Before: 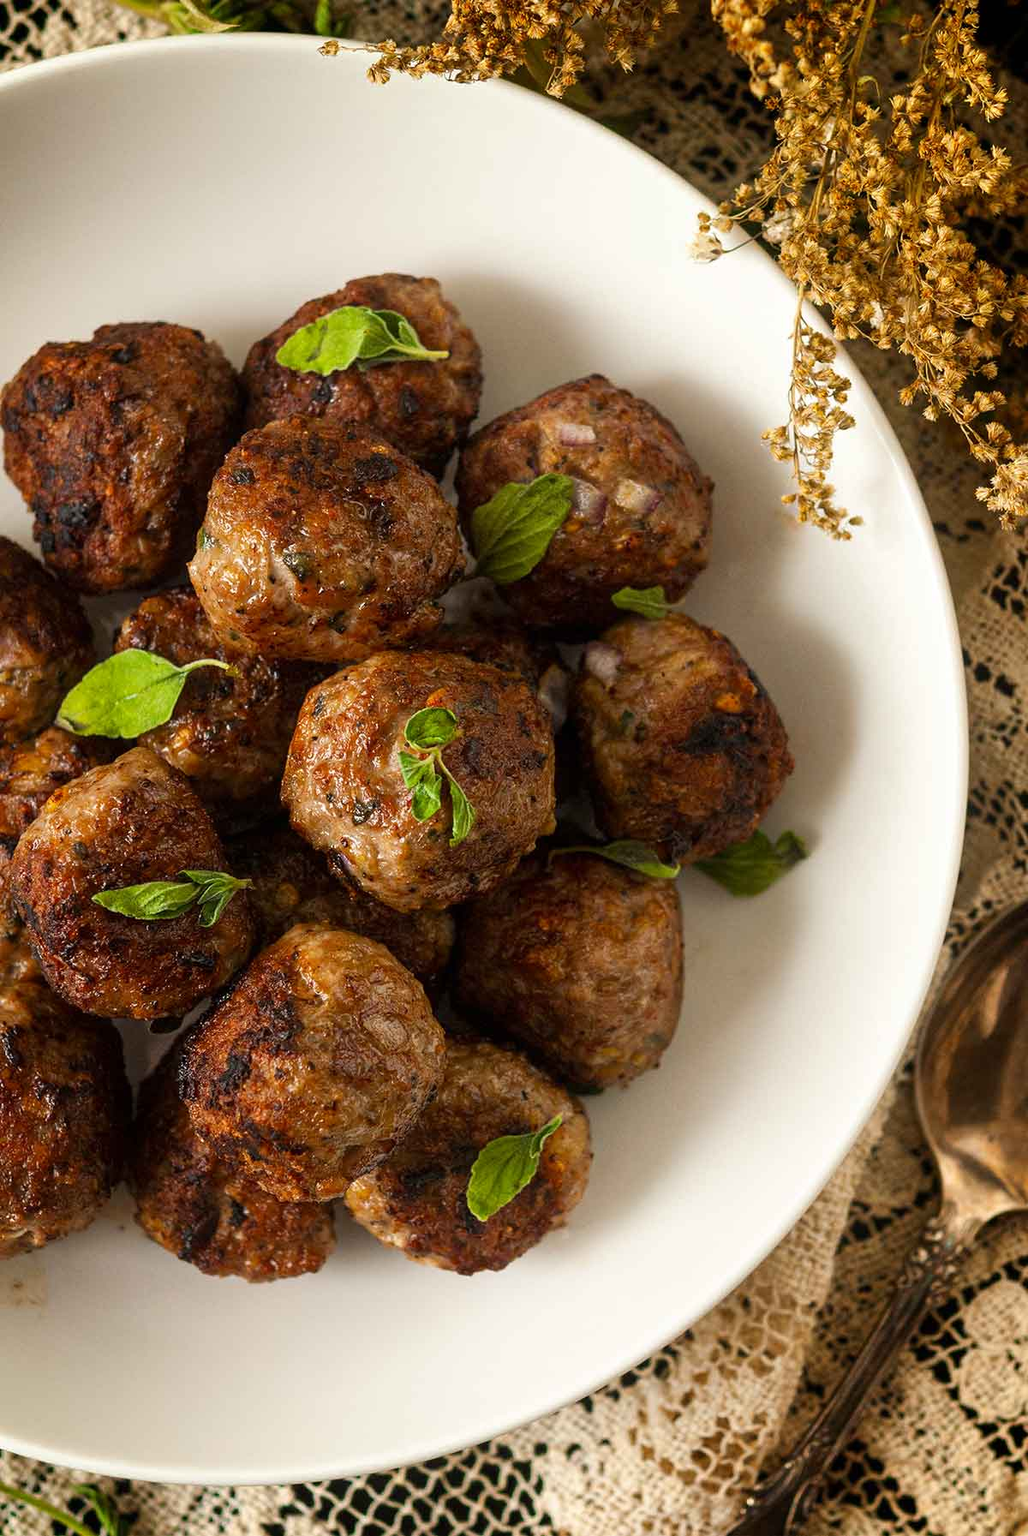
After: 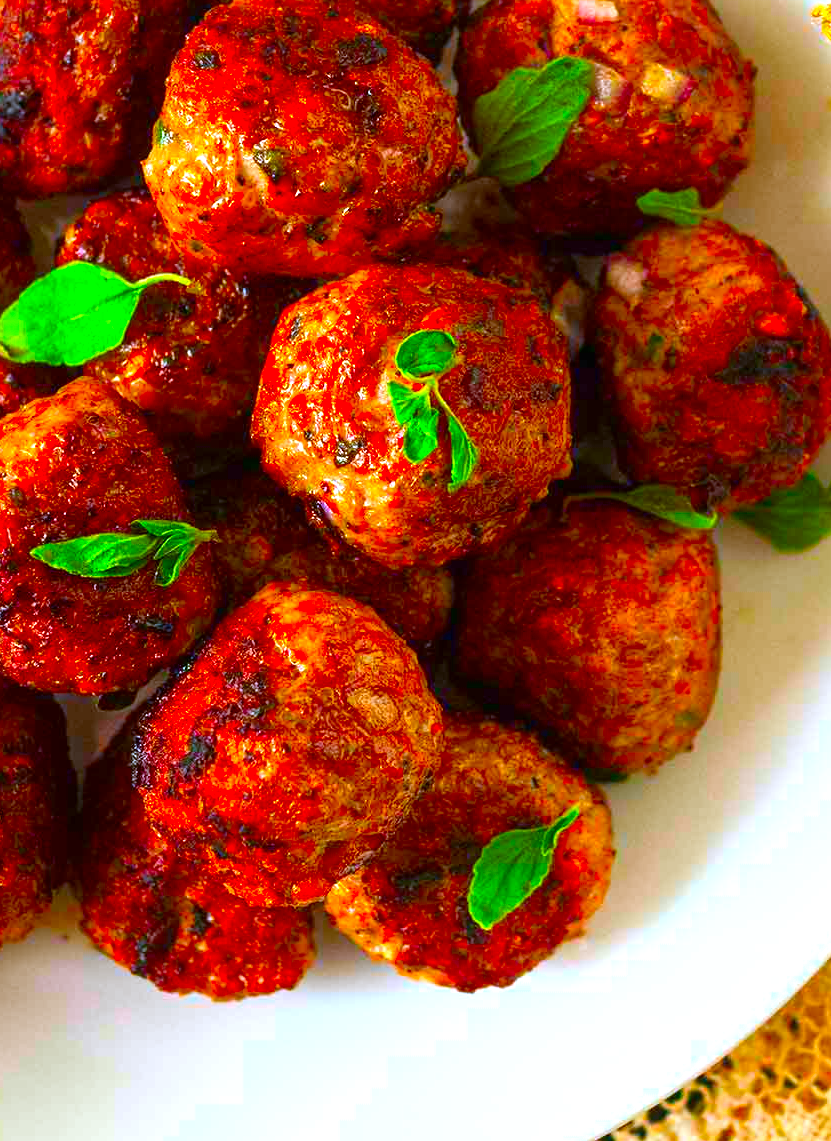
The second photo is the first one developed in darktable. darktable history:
crop: left 6.488%, top 27.668%, right 24.183%, bottom 8.656%
exposure: black level correction 0, exposure 0.7 EV, compensate exposure bias true, compensate highlight preservation false
color correction: saturation 3
white balance: red 0.931, blue 1.11
